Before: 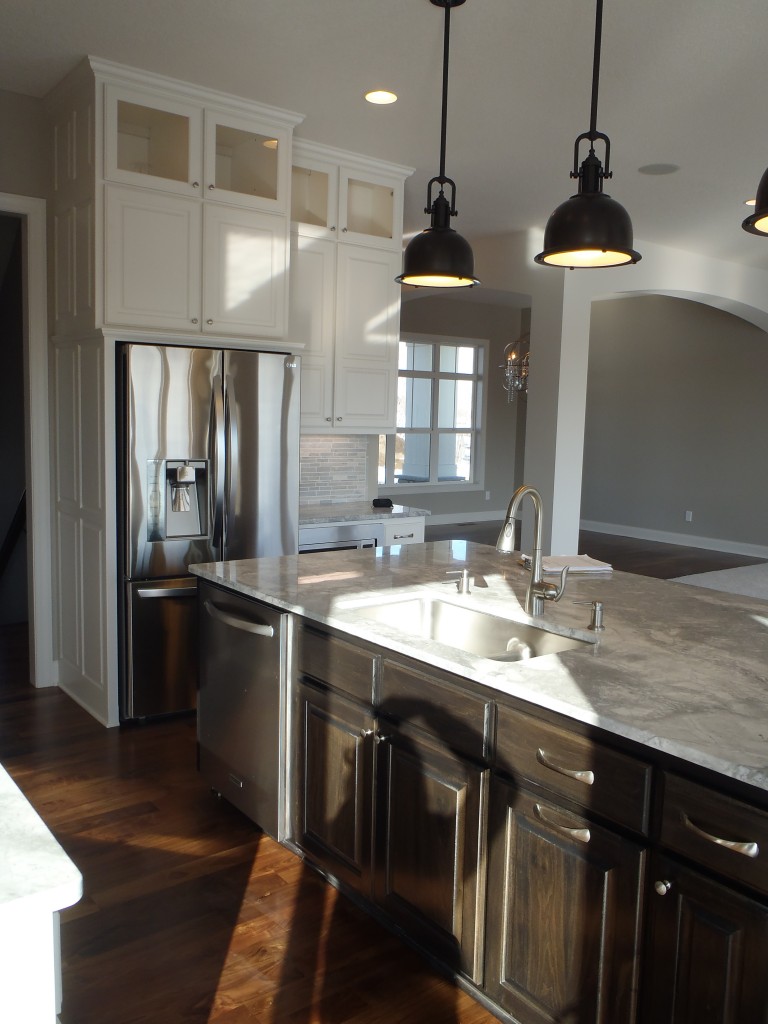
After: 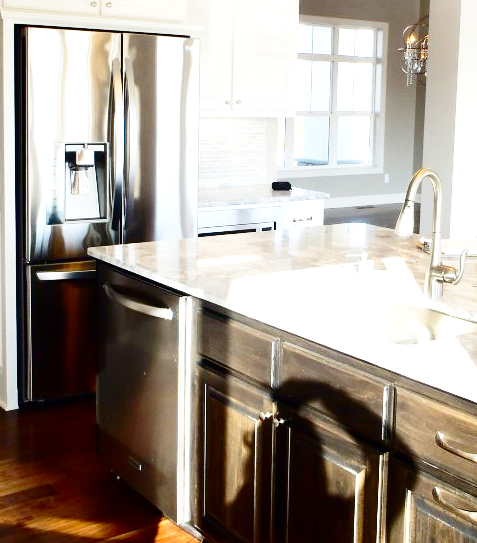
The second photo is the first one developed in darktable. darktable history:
contrast brightness saturation: contrast 0.237, brightness -0.245, saturation 0.143
base curve: curves: ch0 [(0, 0) (0.028, 0.03) (0.121, 0.232) (0.46, 0.748) (0.859, 0.968) (1, 1)], preserve colors none
exposure: exposure 1.23 EV, compensate exposure bias true, compensate highlight preservation false
shadows and highlights: radius 332.73, shadows 53.32, highlights -98.63, compress 94.46%, soften with gaussian
contrast equalizer: y [[0.6 ×6], [0.55 ×6], [0 ×6], [0 ×6], [0 ×6]], mix -0.2
crop: left 13.239%, top 31.024%, right 24.527%, bottom 15.883%
local contrast: mode bilateral grid, contrast 9, coarseness 26, detail 115%, midtone range 0.2
